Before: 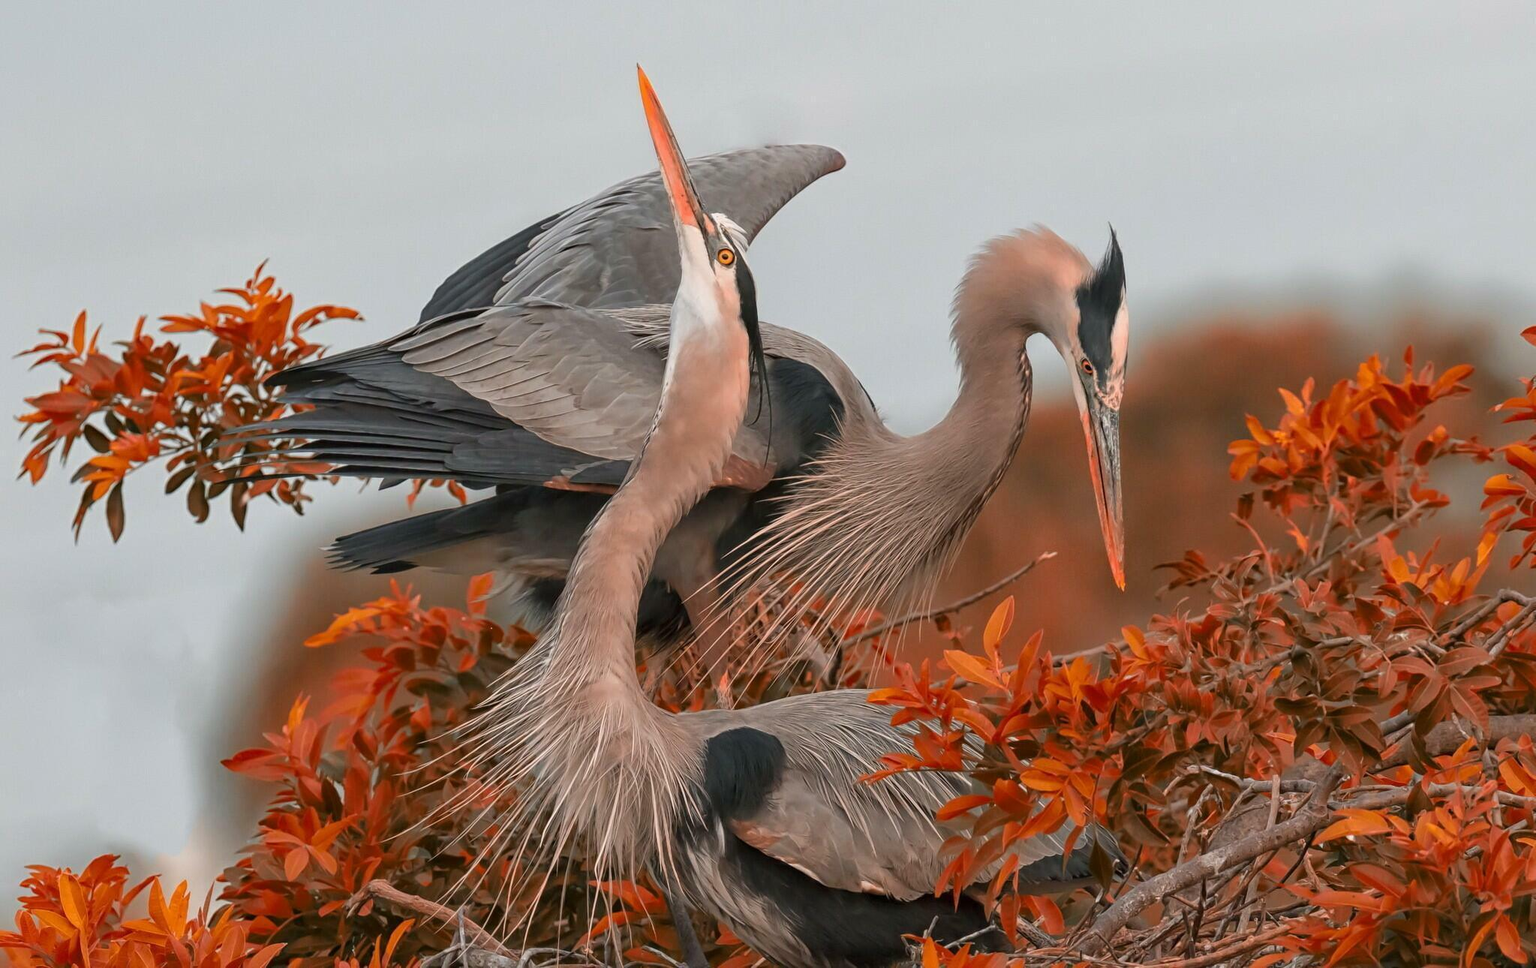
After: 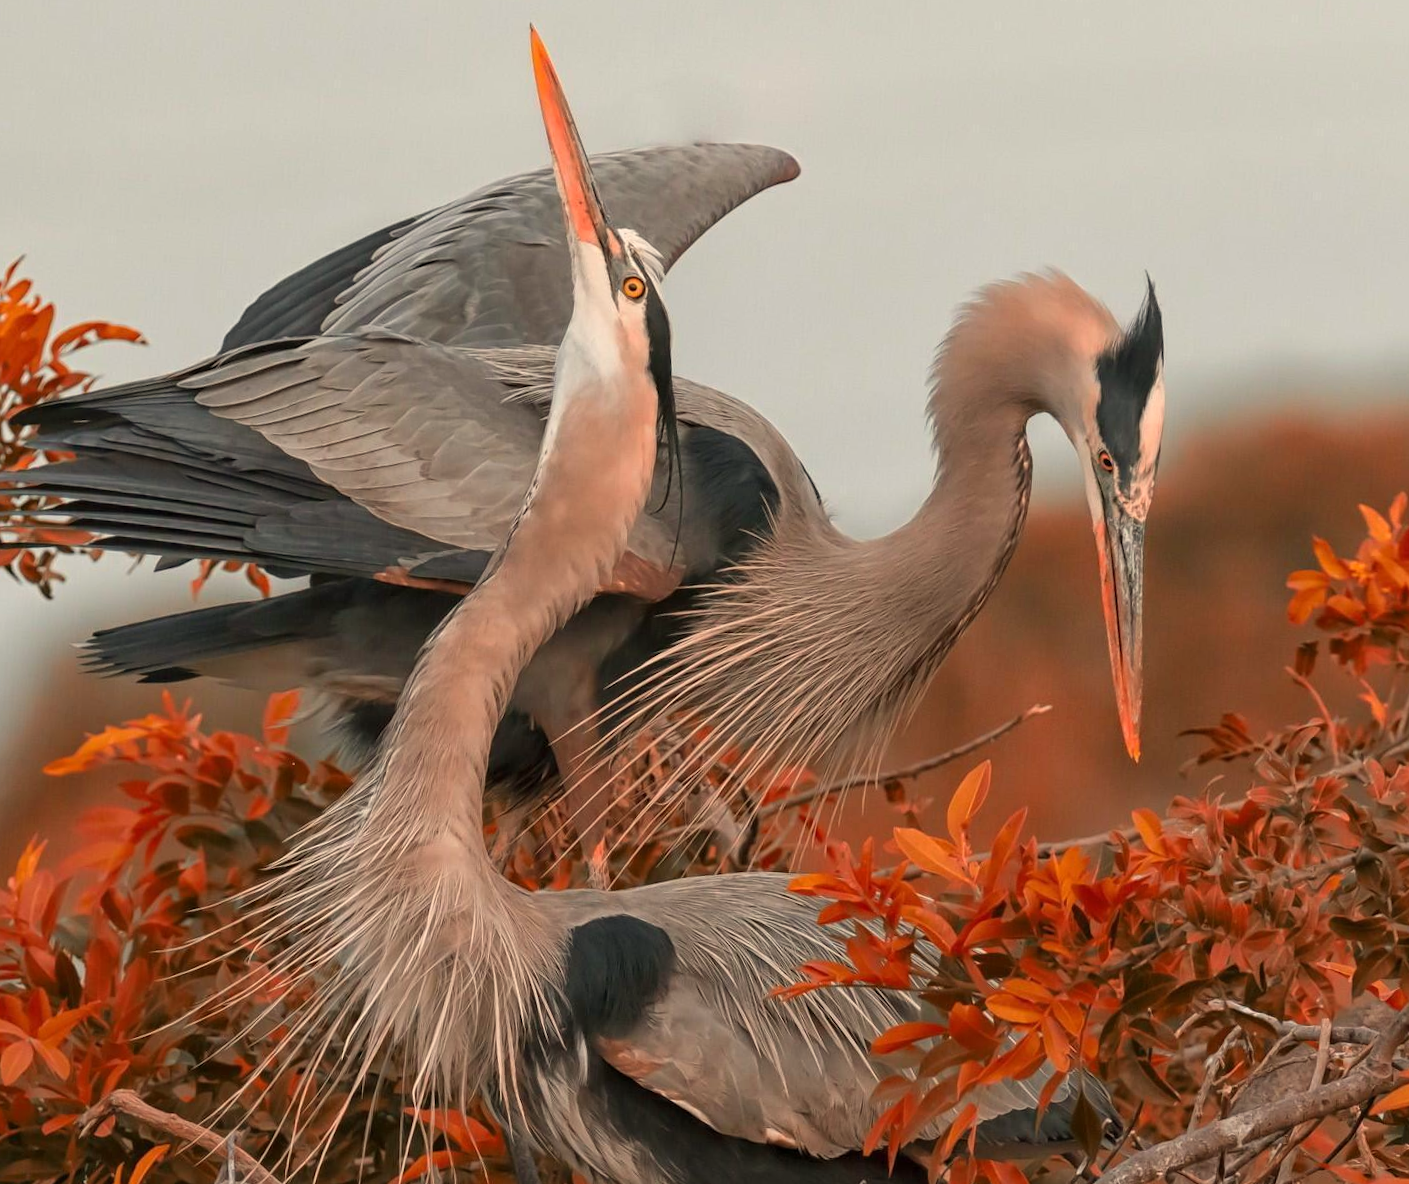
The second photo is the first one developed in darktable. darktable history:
white balance: red 1.045, blue 0.932
crop and rotate: angle -3.27°, left 14.277%, top 0.028%, right 10.766%, bottom 0.028%
